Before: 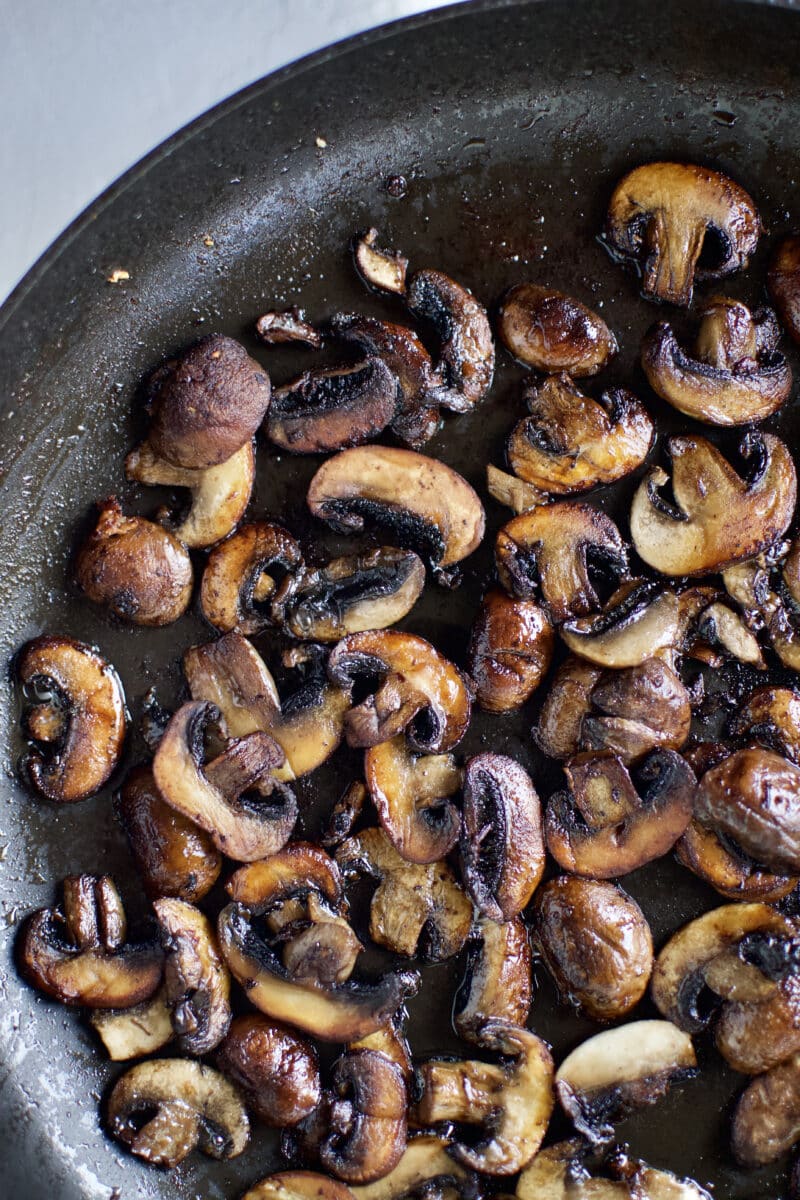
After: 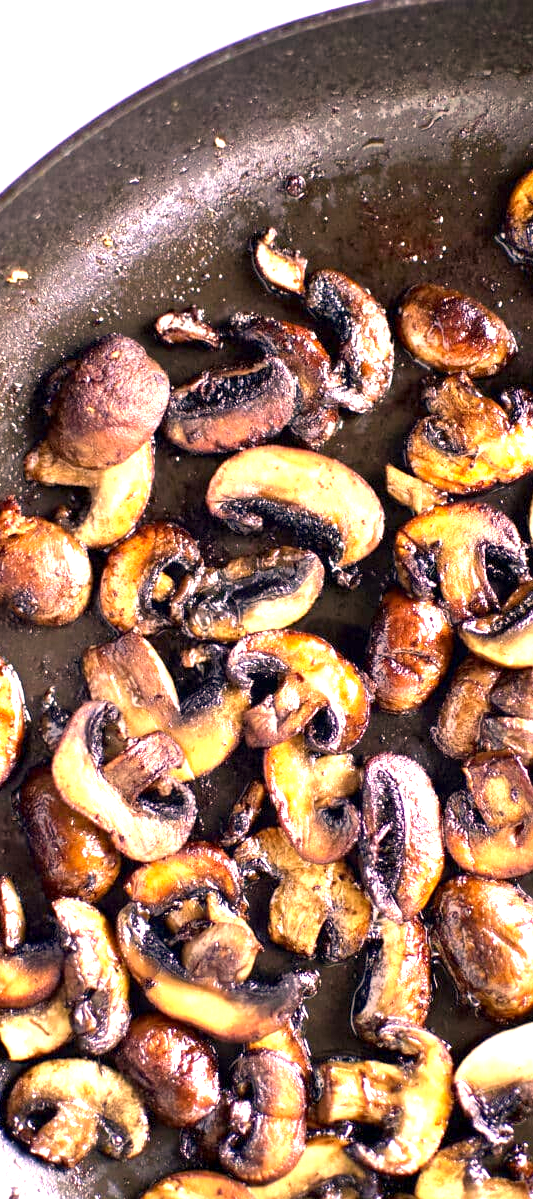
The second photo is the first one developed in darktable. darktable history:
crop and rotate: left 12.673%, right 20.66%
color correction: highlights a* 17.88, highlights b* 18.79
exposure: black level correction 0.001, exposure 1.646 EV, compensate exposure bias true, compensate highlight preservation false
